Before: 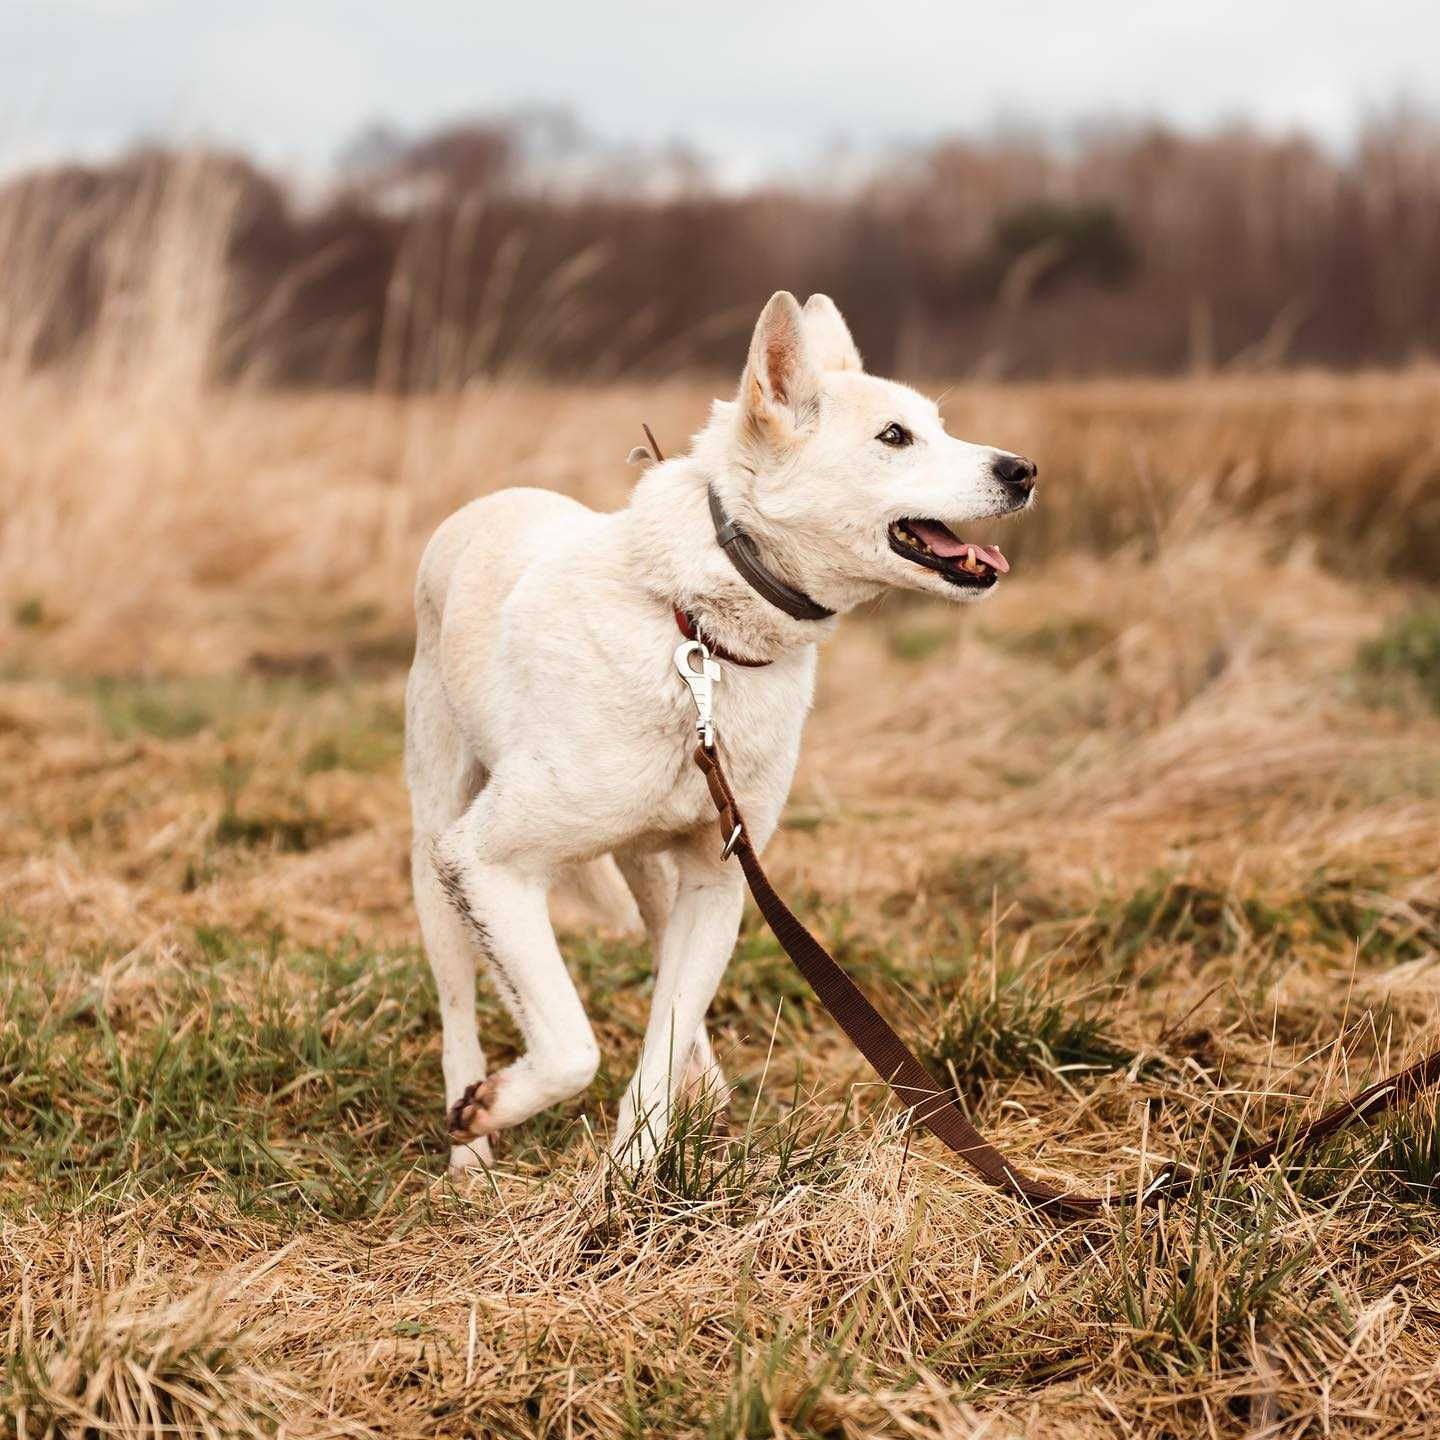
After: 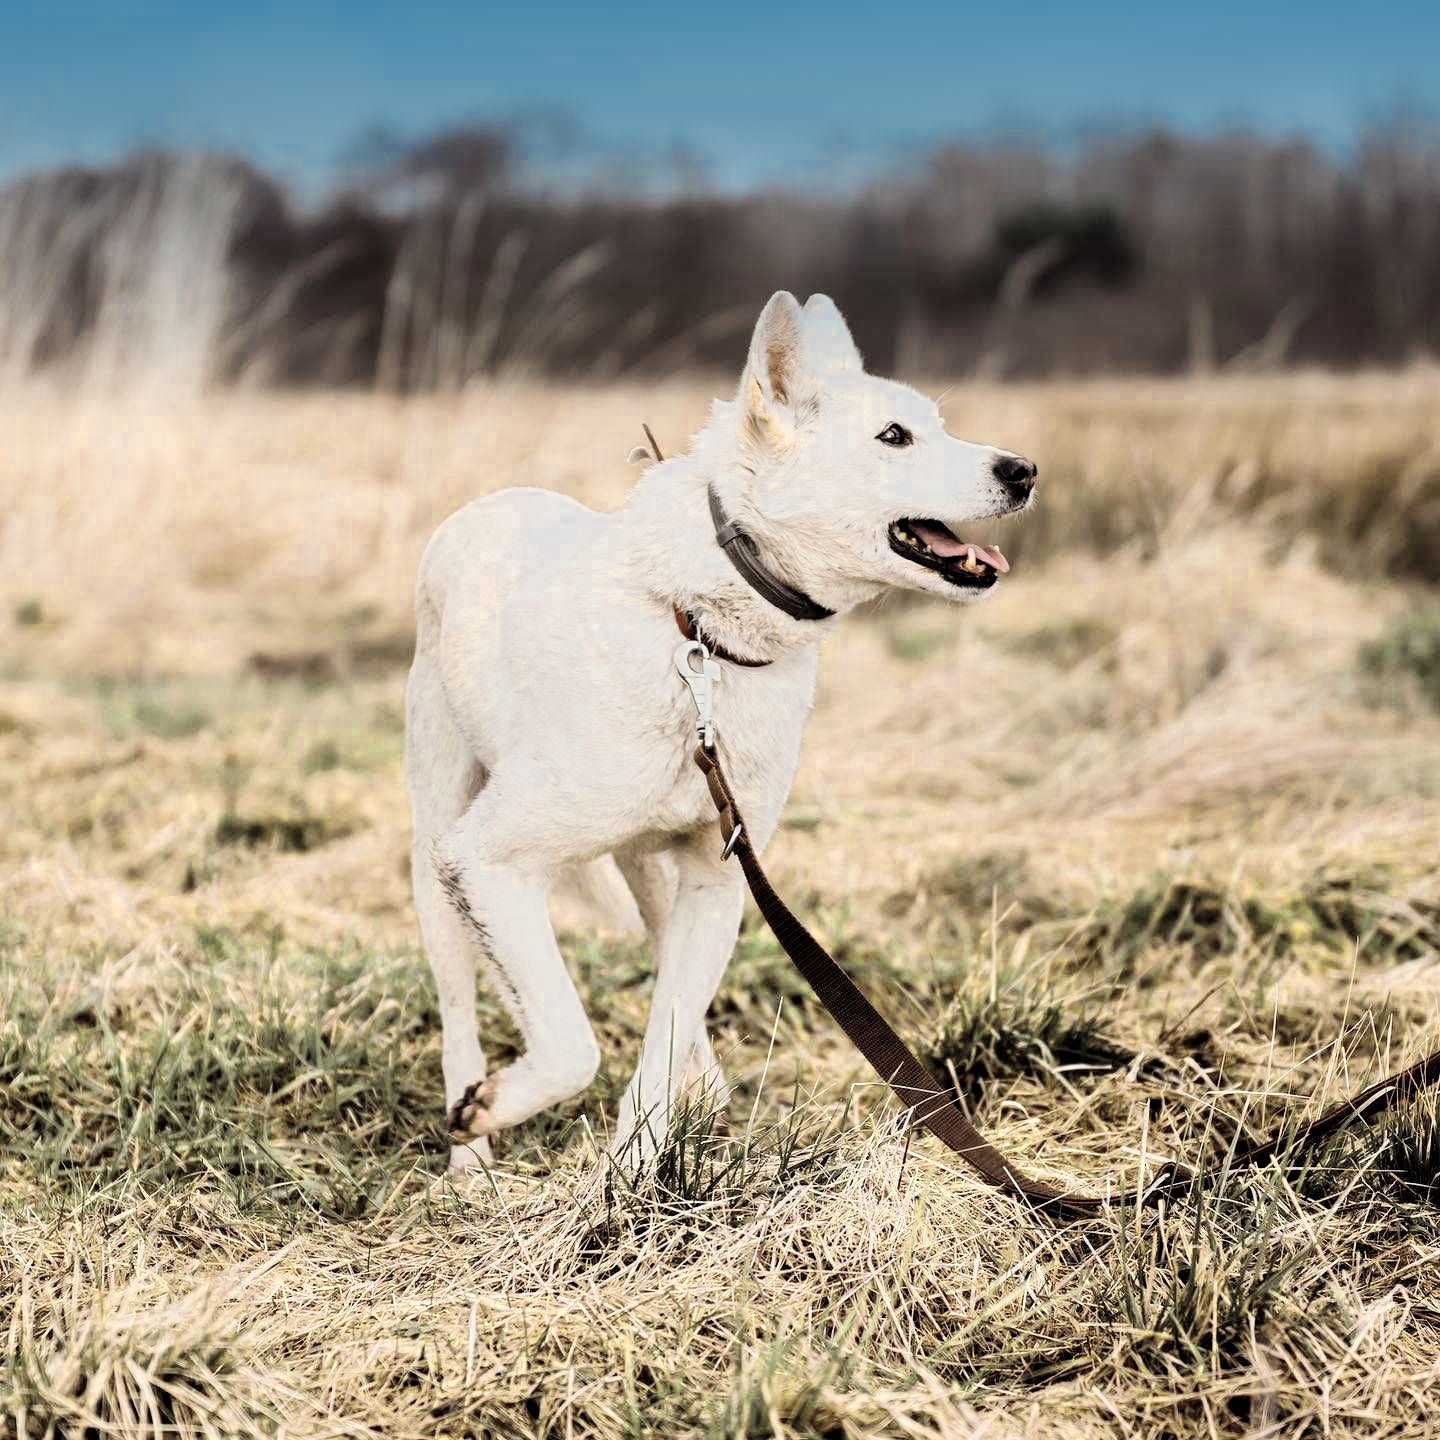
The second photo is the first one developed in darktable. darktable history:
graduated density: density 2.02 EV, hardness 44%, rotation 0.374°, offset 8.21, hue 208.8°, saturation 97%
color zones: curves: ch0 [(0.25, 0.667) (0.758, 0.368)]; ch1 [(0.215, 0.245) (0.761, 0.373)]; ch2 [(0.247, 0.554) (0.761, 0.436)]
filmic rgb: black relative exposure -7.75 EV, white relative exposure 4.4 EV, threshold 3 EV, target black luminance 0%, hardness 3.76, latitude 50.51%, contrast 1.074, highlights saturation mix 10%, shadows ↔ highlights balance -0.22%, color science v4 (2020), enable highlight reconstruction true
